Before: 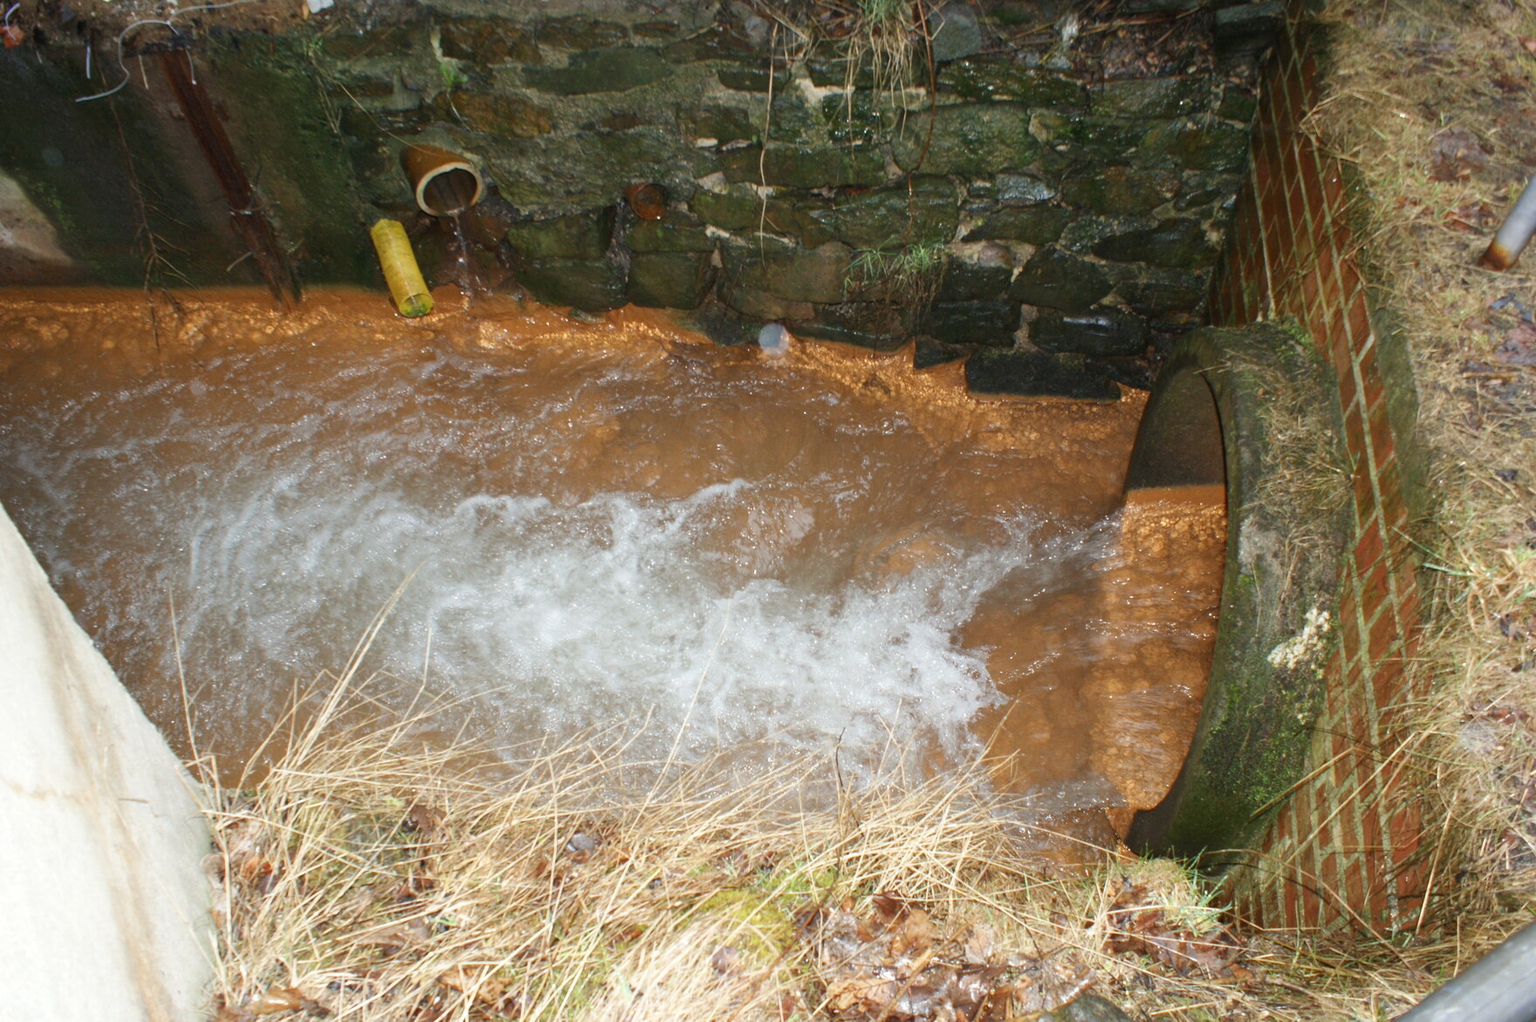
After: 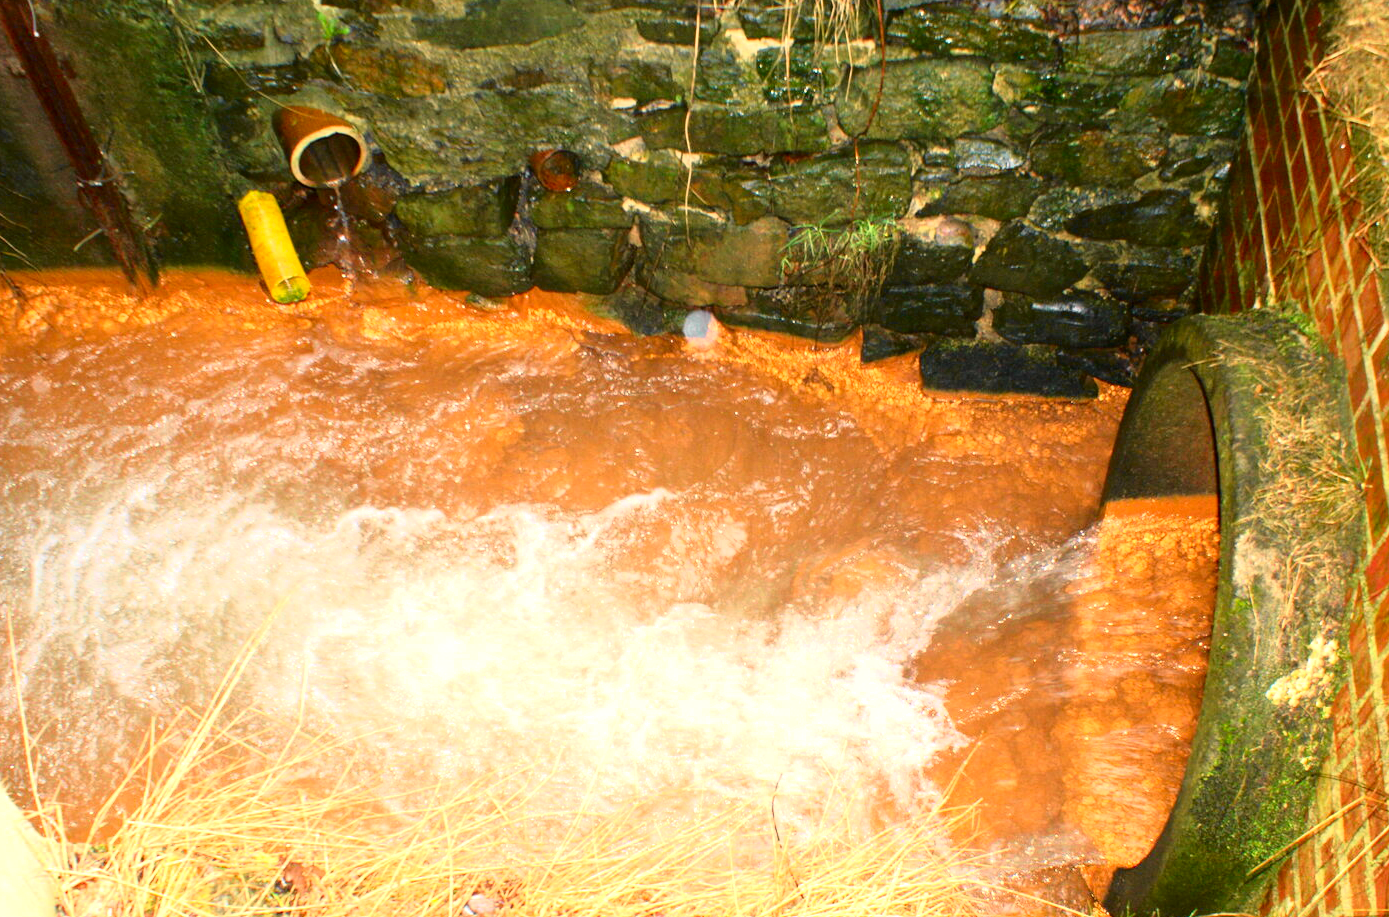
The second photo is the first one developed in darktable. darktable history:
crop and rotate: left 10.627%, top 5.135%, right 10.399%, bottom 16.475%
color zones: curves: ch0 [(0, 0.5) (0.143, 0.5) (0.286, 0.5) (0.429, 0.5) (0.571, 0.5) (0.714, 0.476) (0.857, 0.5) (1, 0.5)]; ch2 [(0, 0.5) (0.143, 0.5) (0.286, 0.5) (0.429, 0.5) (0.571, 0.5) (0.714, 0.487) (0.857, 0.5) (1, 0.5)]
contrast brightness saturation: contrast 0.049
exposure: exposure 0.749 EV, compensate exposure bias true, compensate highlight preservation false
tone curve: curves: ch0 [(0, 0) (0.062, 0.023) (0.168, 0.142) (0.359, 0.419) (0.469, 0.544) (0.634, 0.722) (0.839, 0.909) (0.998, 0.978)]; ch1 [(0, 0) (0.437, 0.408) (0.472, 0.47) (0.502, 0.504) (0.527, 0.546) (0.568, 0.619) (0.608, 0.665) (0.669, 0.748) (0.859, 0.899) (1, 1)]; ch2 [(0, 0) (0.33, 0.301) (0.421, 0.443) (0.473, 0.498) (0.509, 0.5) (0.535, 0.564) (0.575, 0.625) (0.608, 0.667) (1, 1)], color space Lab, independent channels, preserve colors none
color balance rgb: power › hue 328.4°, highlights gain › chroma 3.783%, highlights gain › hue 59.65°, perceptual saturation grading › global saturation 0.521%, global vibrance 30.59%, contrast 9.678%
